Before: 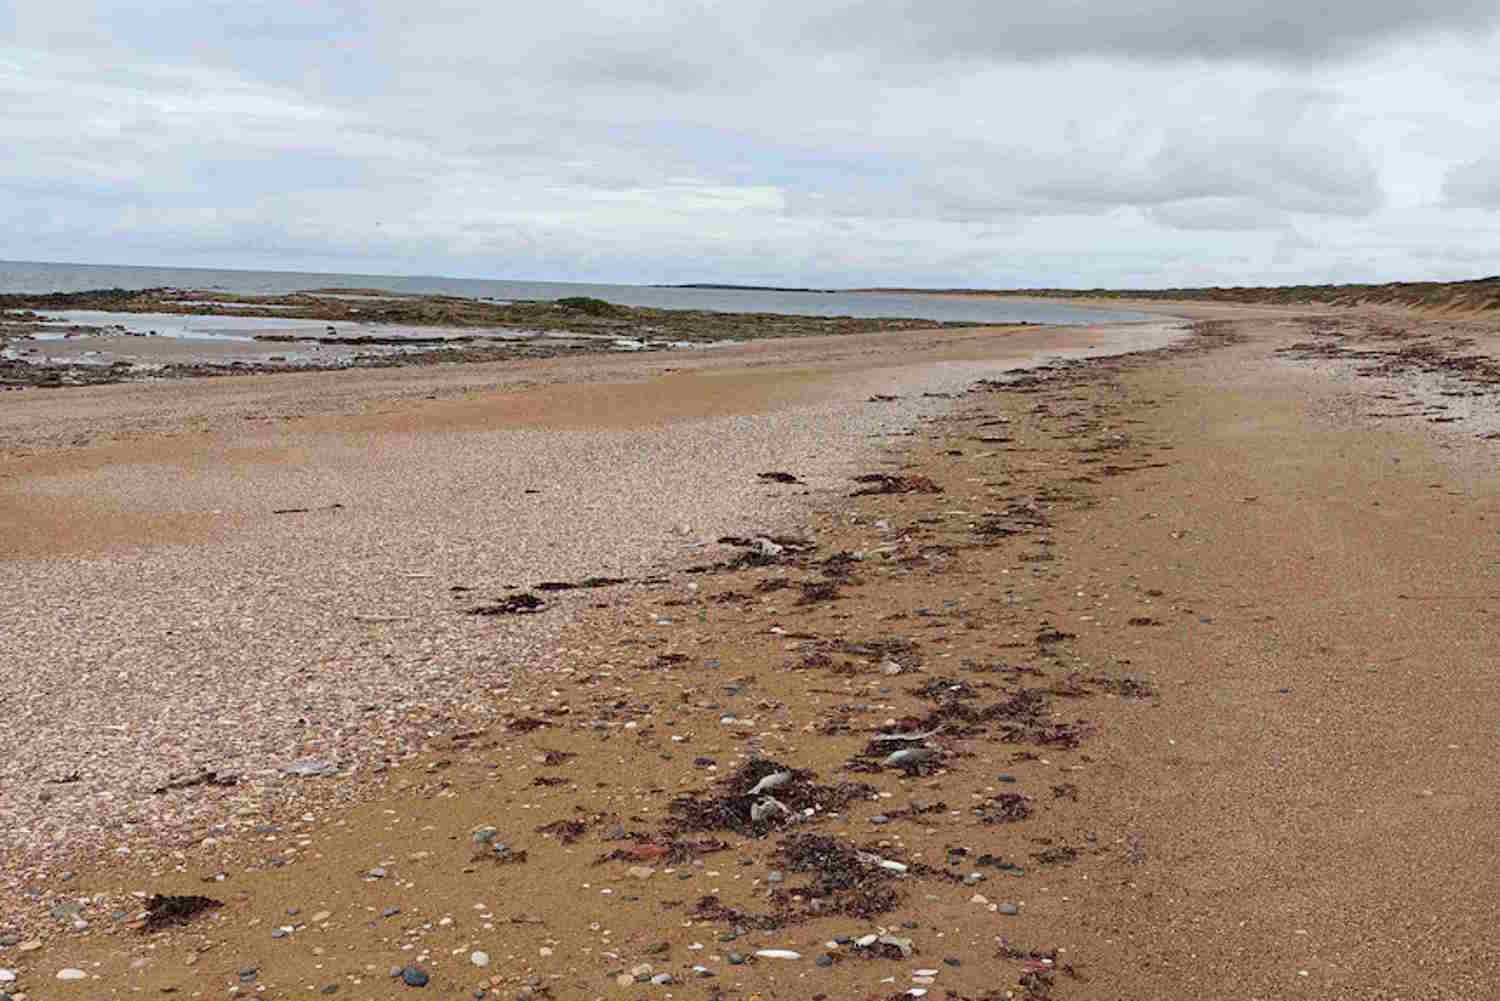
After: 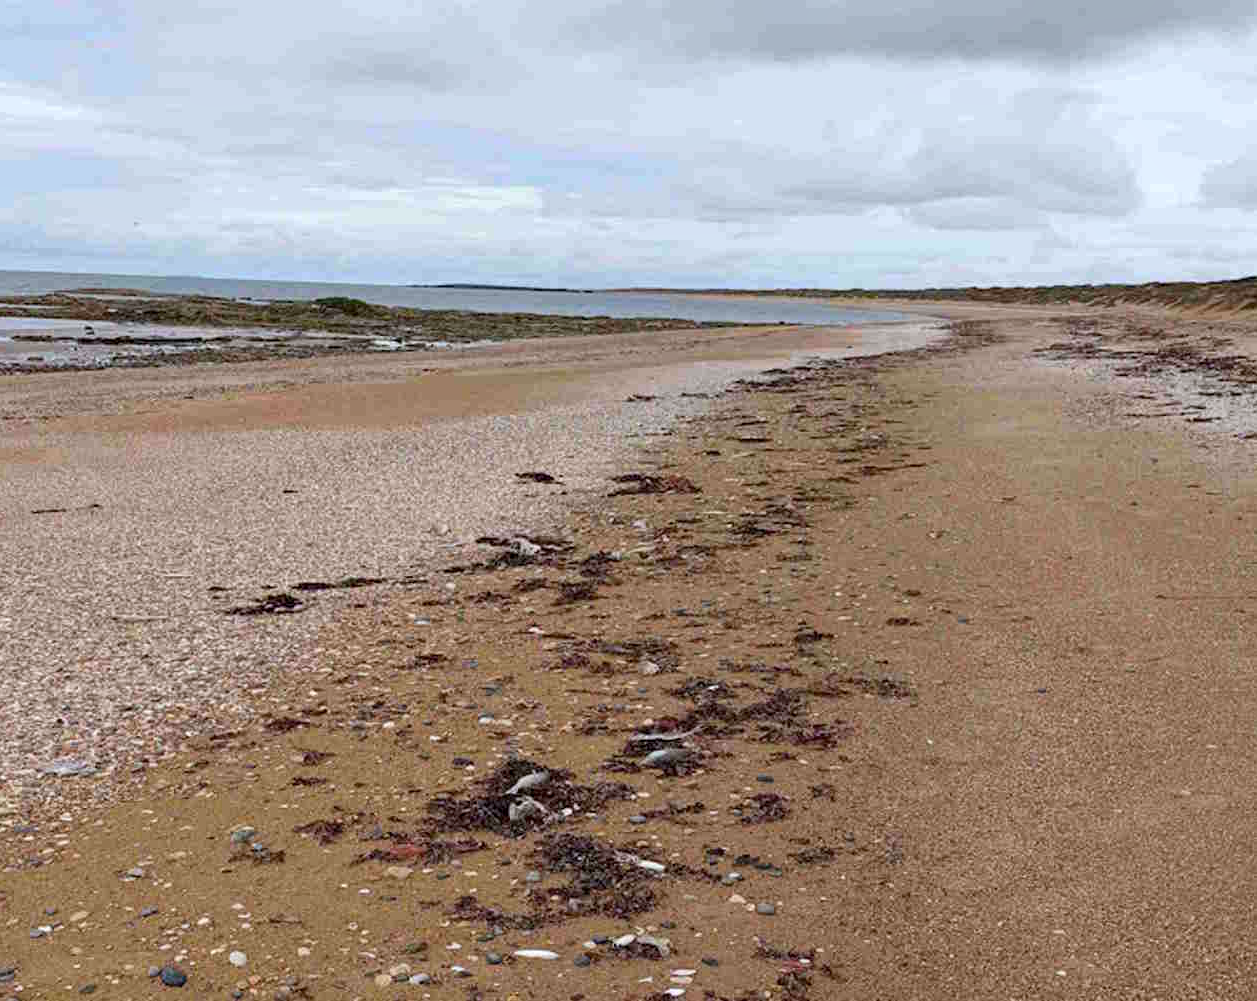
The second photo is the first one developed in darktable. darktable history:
crop: left 16.145%
white balance: red 0.983, blue 1.036
exposure: black level correction 0.001, compensate highlight preservation false
local contrast: highlights 100%, shadows 100%, detail 120%, midtone range 0.2
